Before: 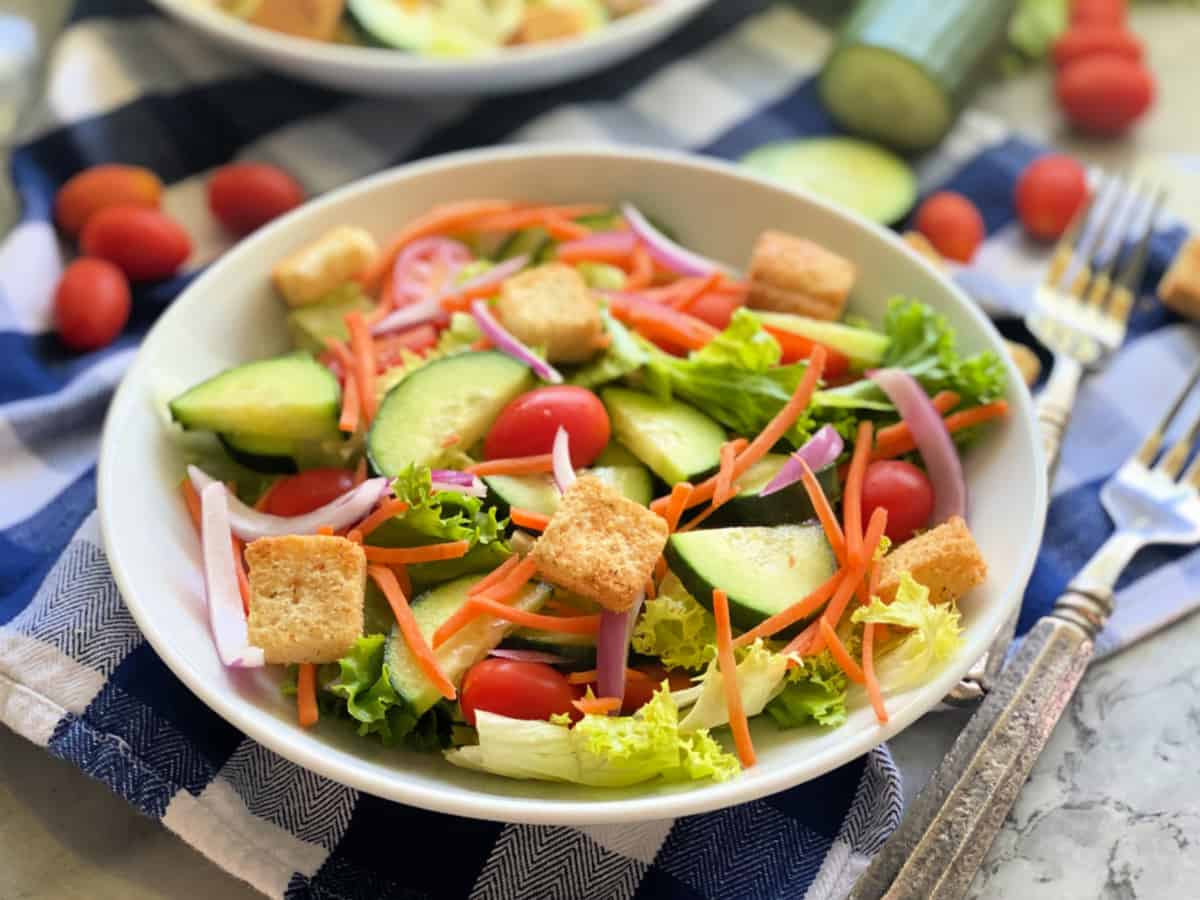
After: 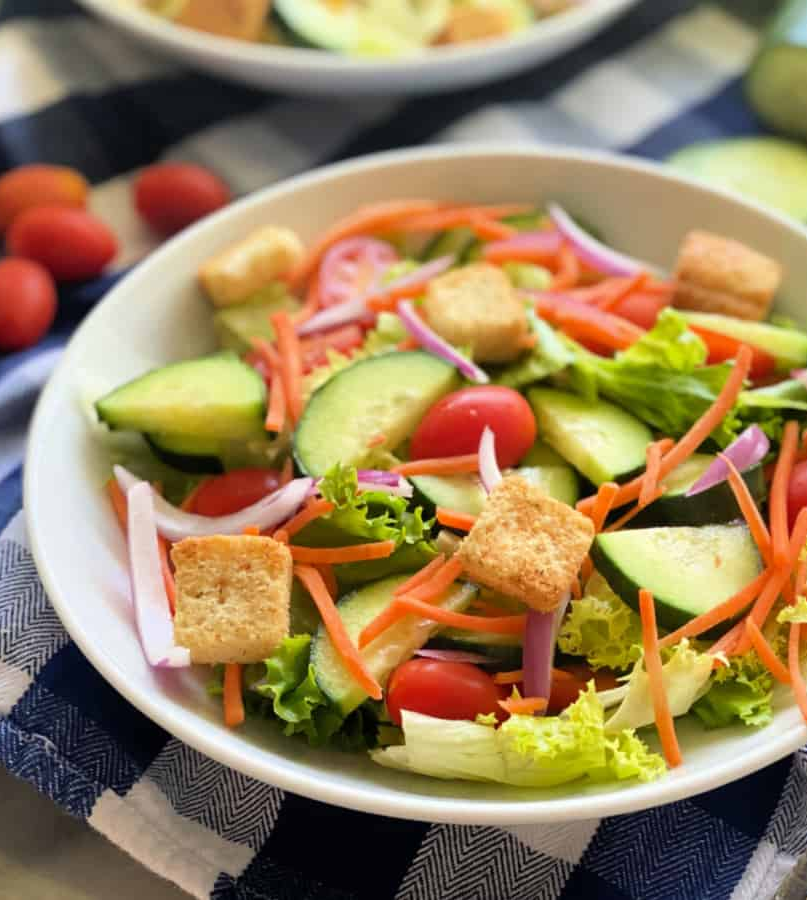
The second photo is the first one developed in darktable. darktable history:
crop and rotate: left 6.2%, right 26.541%
